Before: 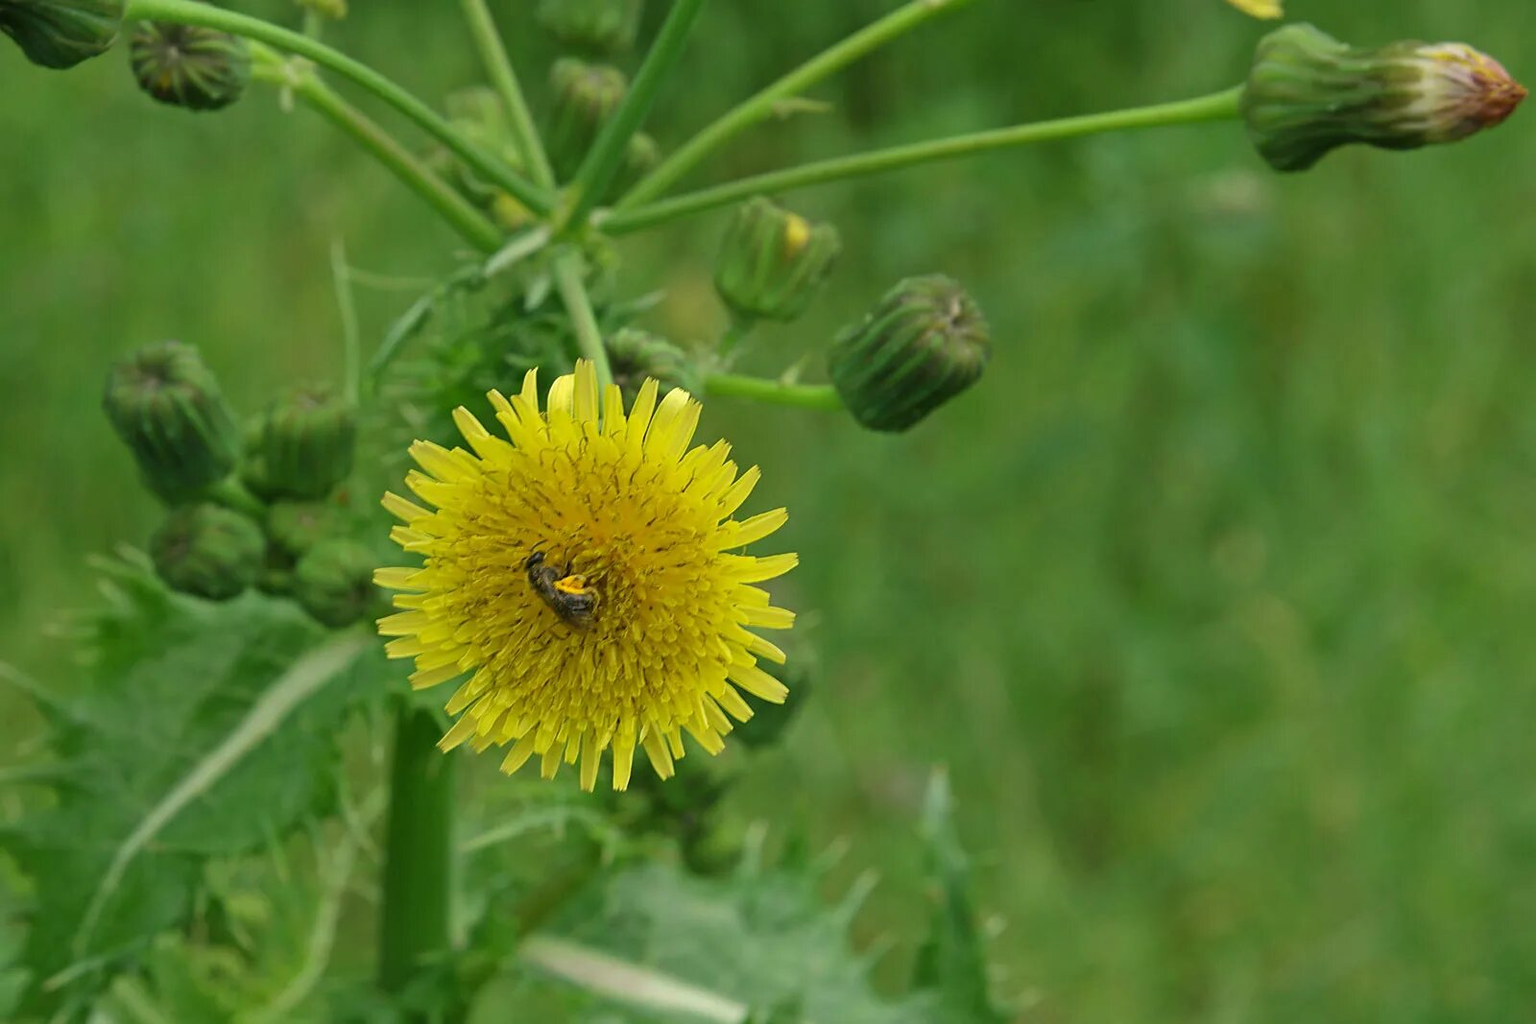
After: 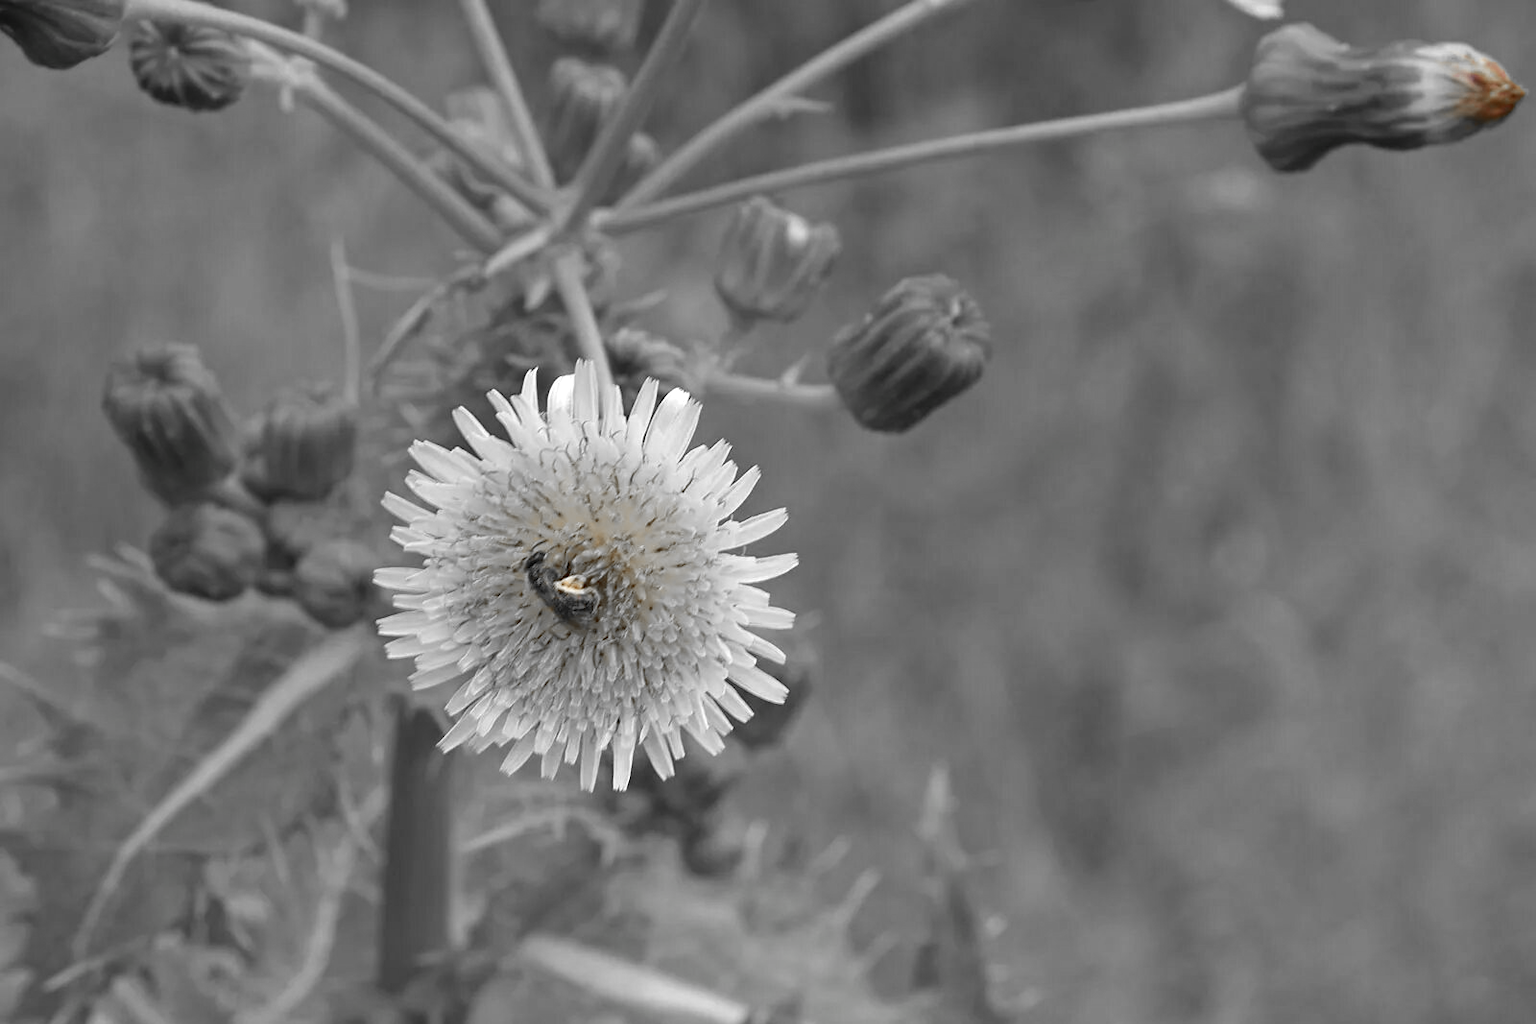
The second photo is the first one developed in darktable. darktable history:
color zones: curves: ch0 [(0, 0.497) (0.096, 0.361) (0.221, 0.538) (0.429, 0.5) (0.571, 0.5) (0.714, 0.5) (0.857, 0.5) (1, 0.497)]; ch1 [(0, 0.5) (0.143, 0.5) (0.257, -0.002) (0.429, 0.04) (0.571, -0.001) (0.714, -0.015) (0.857, 0.024) (1, 0.5)]
